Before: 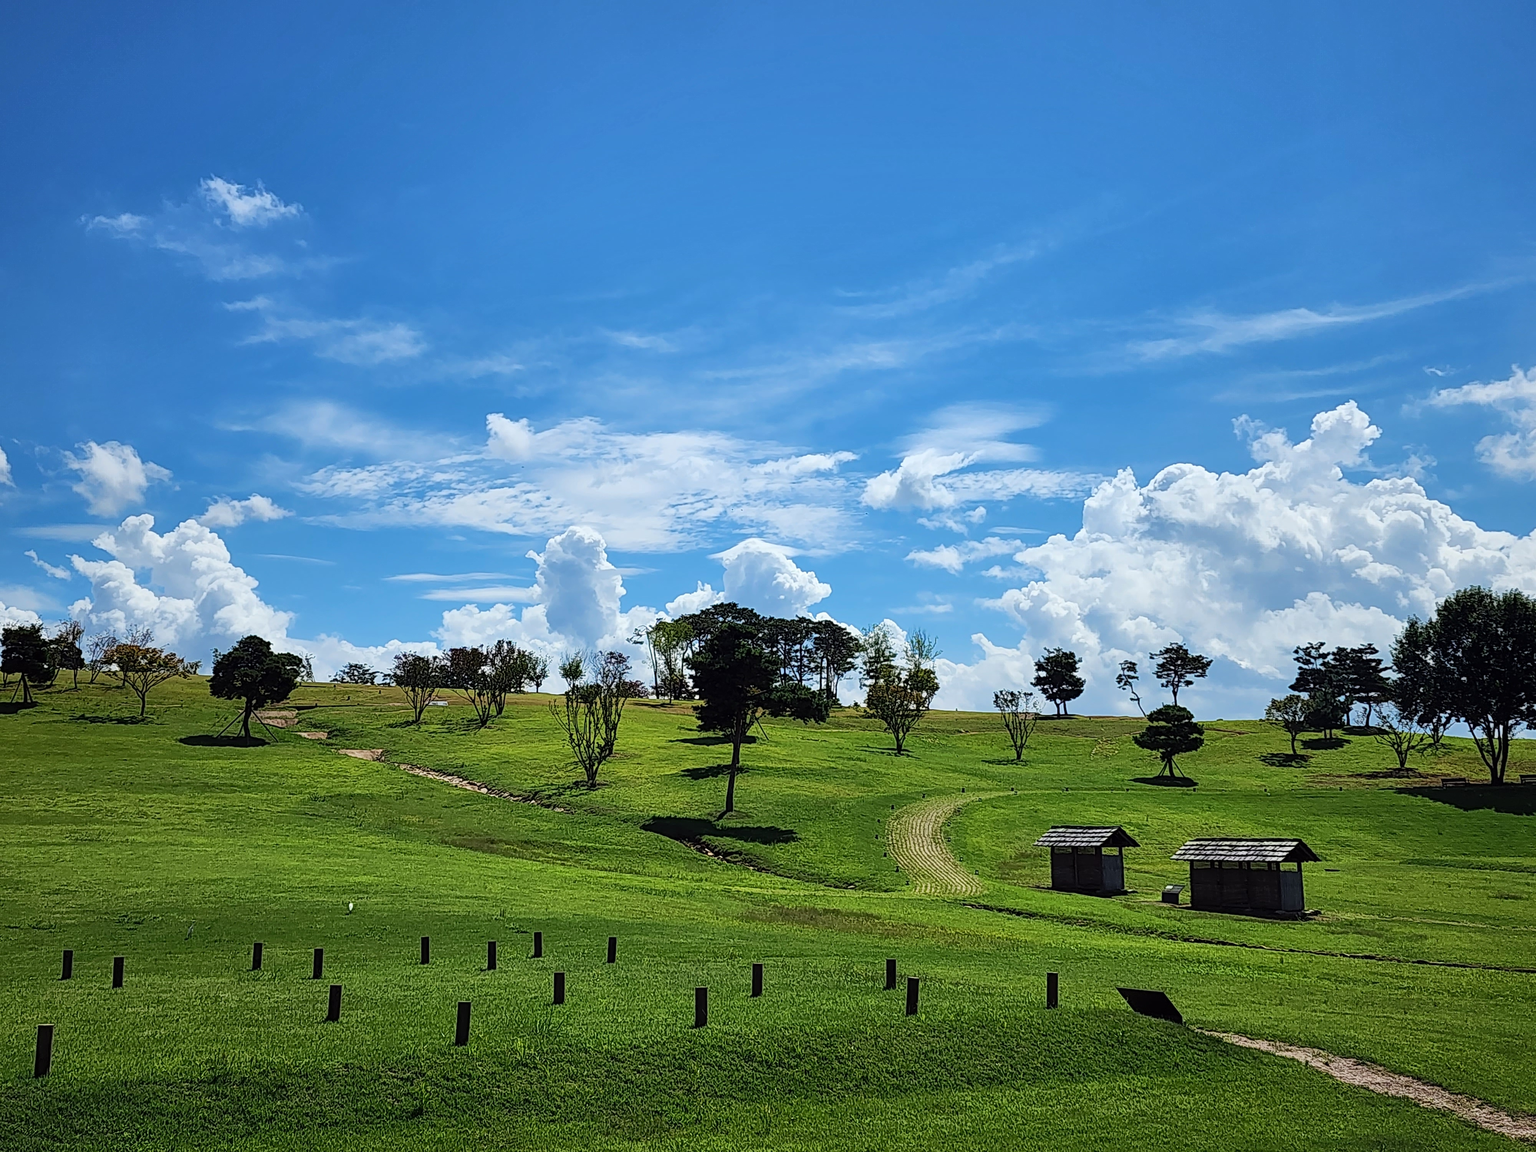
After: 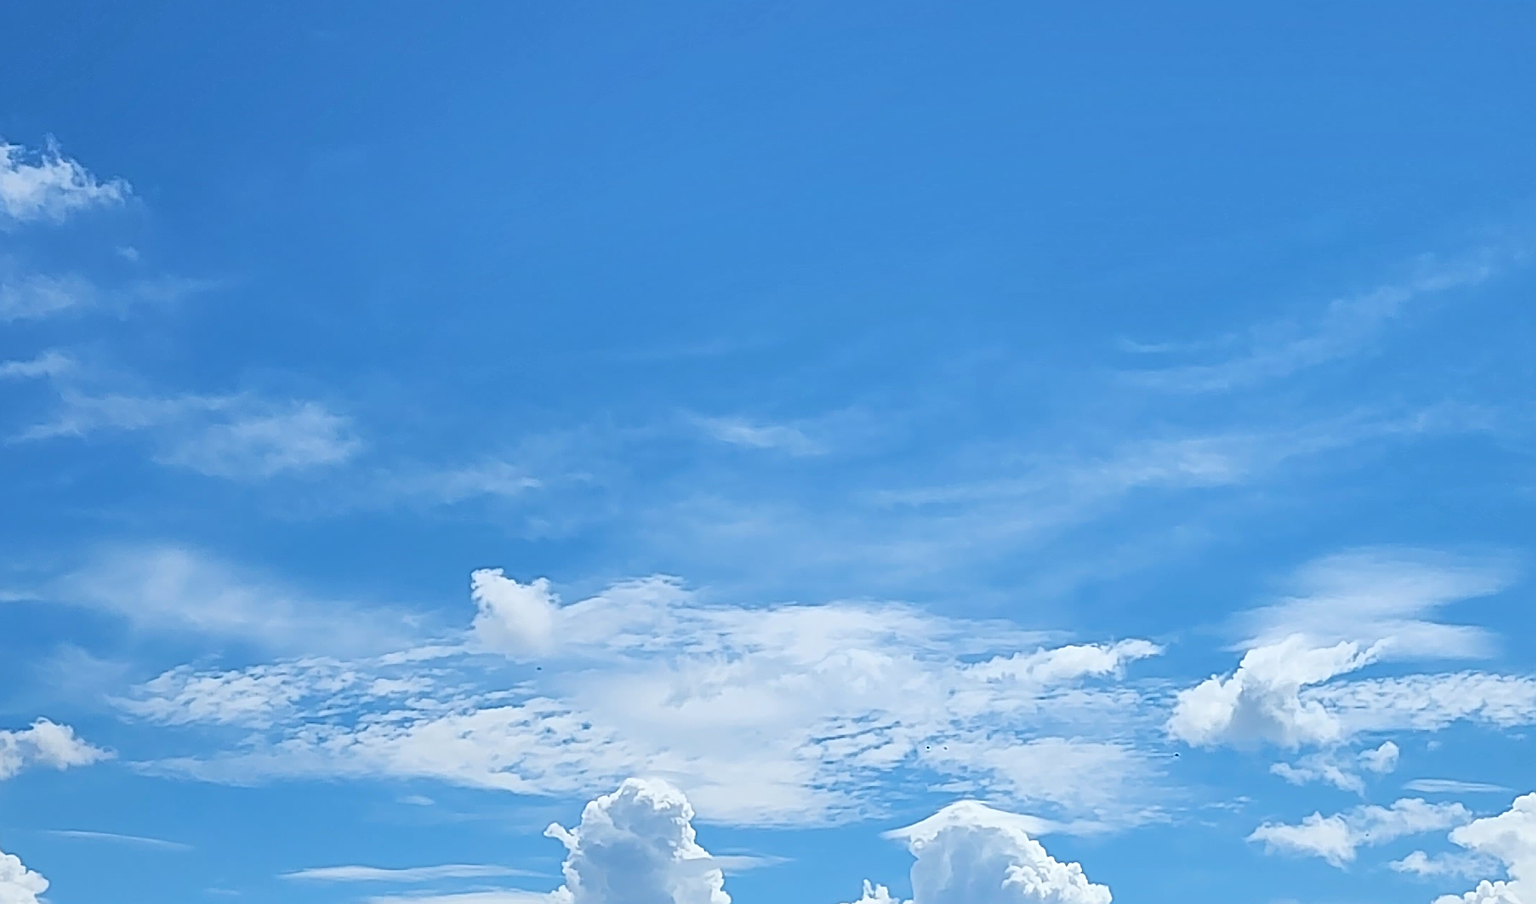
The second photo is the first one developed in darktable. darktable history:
sharpen: on, module defaults
crop: left 15.136%, top 9.284%, right 30.955%, bottom 48.357%
